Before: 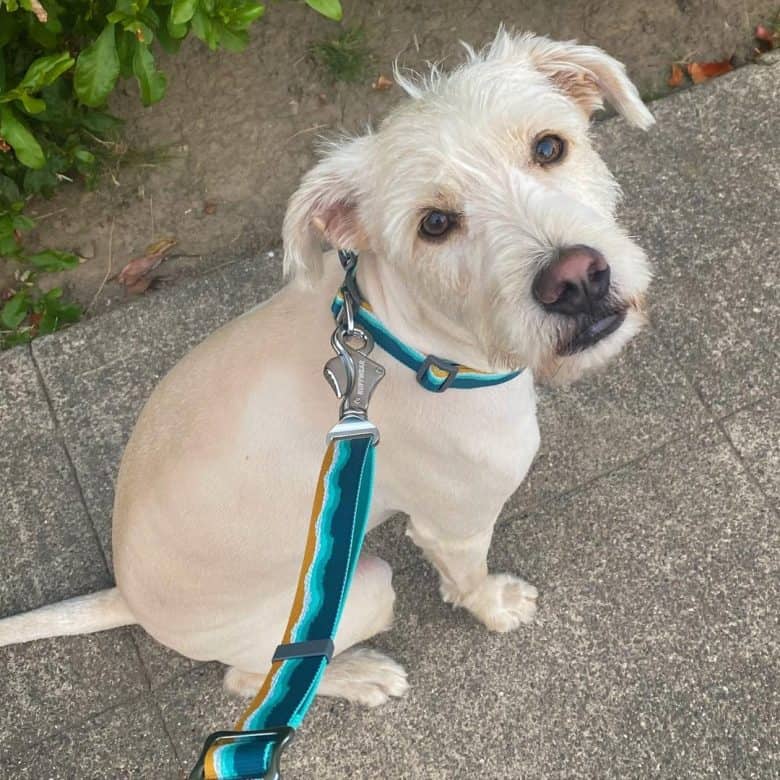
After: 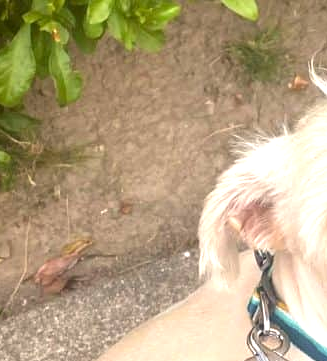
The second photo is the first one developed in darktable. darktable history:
color correction: highlights a* 6.27, highlights b* 8.19, shadows a* 5.94, shadows b* 7.23, saturation 0.9
exposure: exposure 1 EV, compensate highlight preservation false
crop and rotate: left 10.817%, top 0.062%, right 47.194%, bottom 53.626%
white balance: emerald 1
